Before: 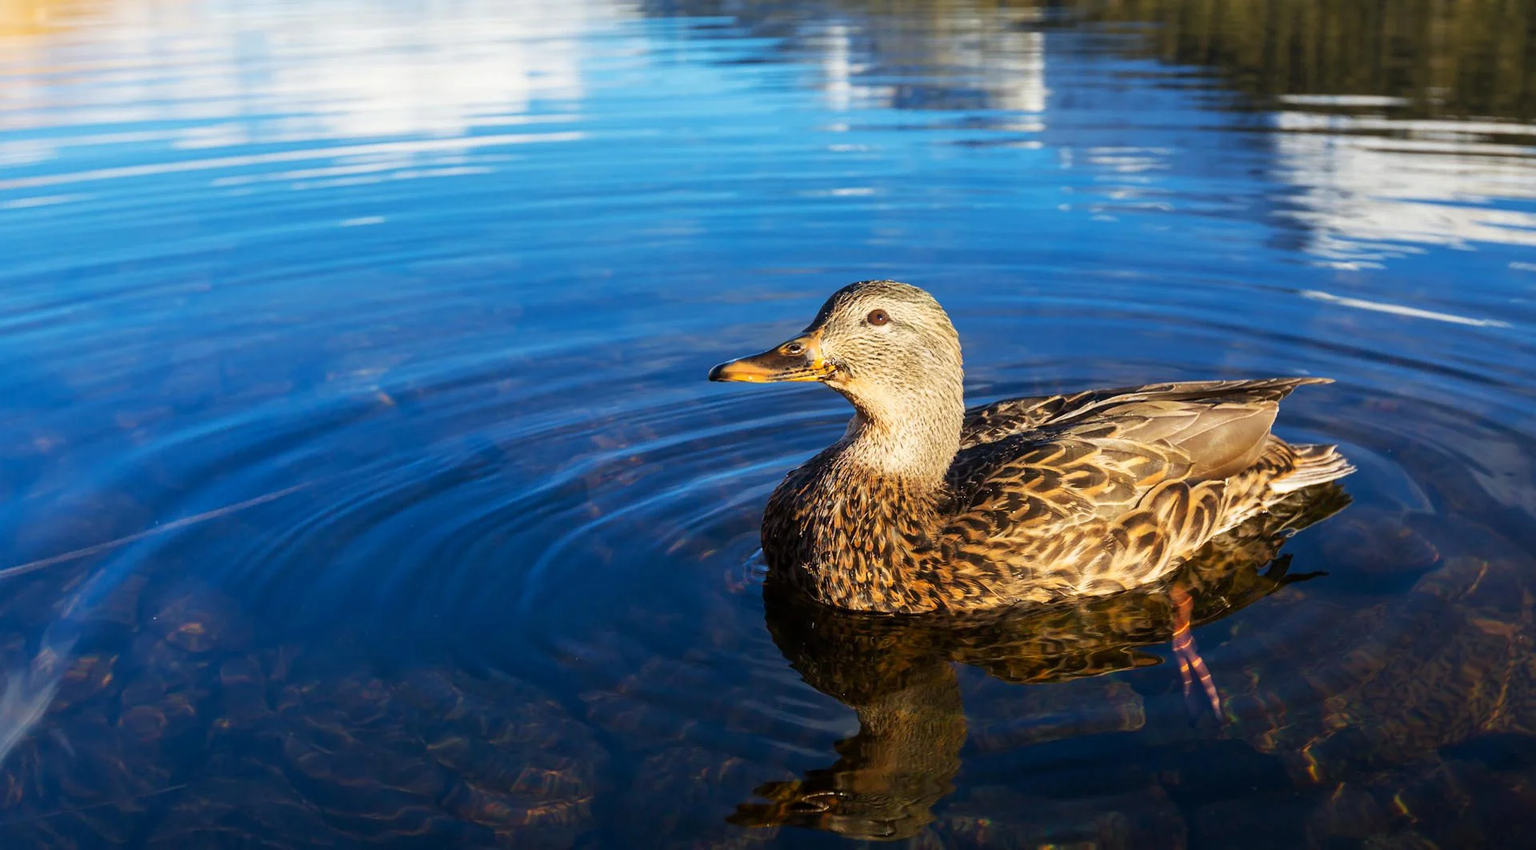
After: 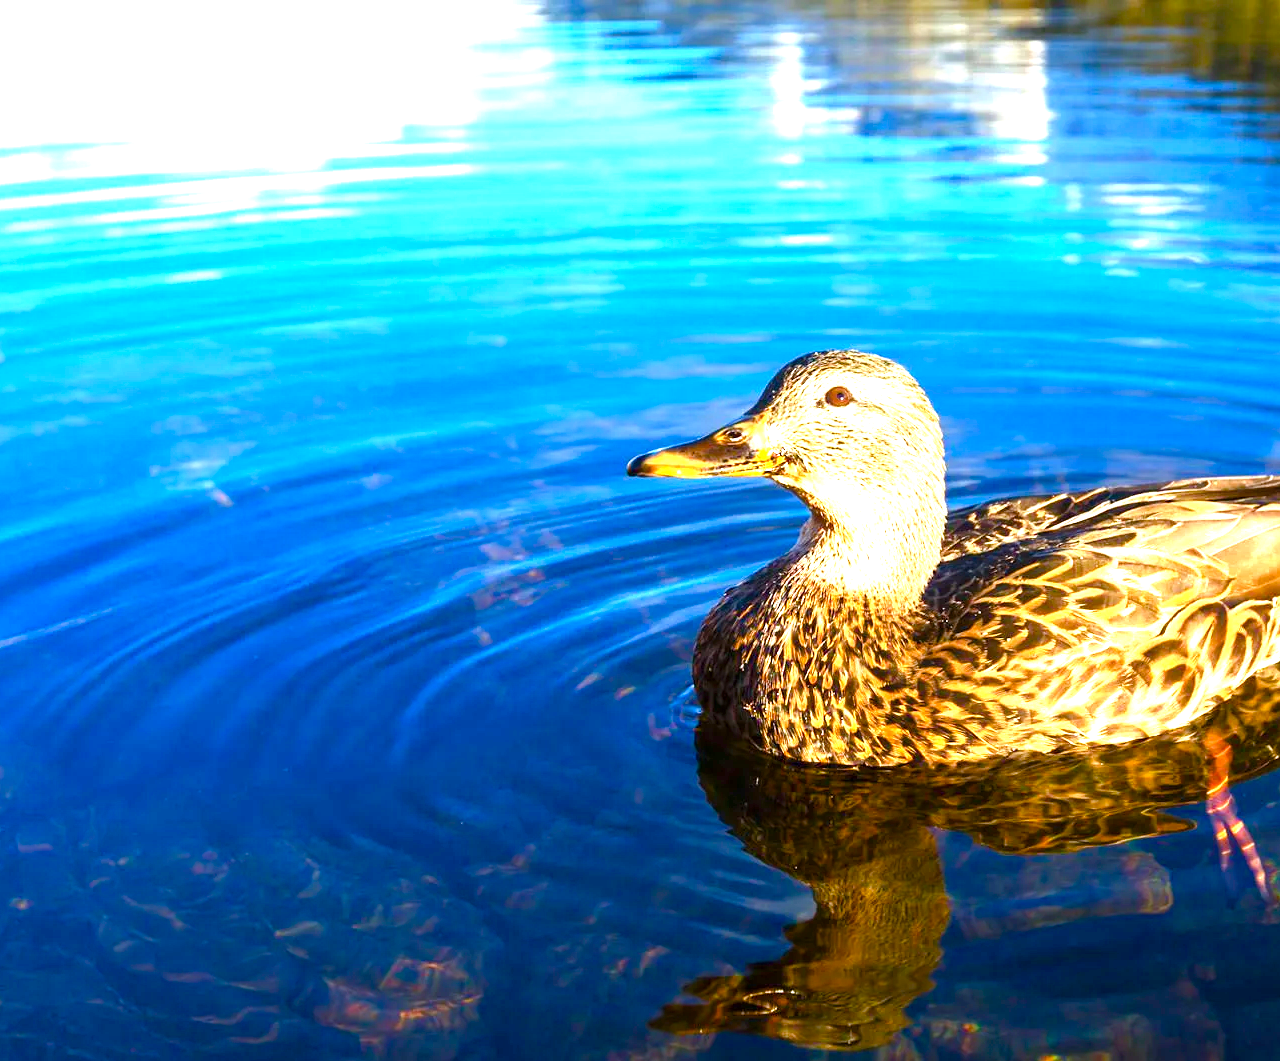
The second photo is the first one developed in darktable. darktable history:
color balance rgb: linear chroma grading › shadows -2.2%, linear chroma grading › highlights -15%, linear chroma grading › global chroma -10%, linear chroma grading › mid-tones -10%, perceptual saturation grading › global saturation 45%, perceptual saturation grading › highlights -50%, perceptual saturation grading › shadows 30%, perceptual brilliance grading › global brilliance 18%, global vibrance 45%
crop and rotate: left 13.537%, right 19.796%
exposure: black level correction 0, exposure 0.9 EV, compensate highlight preservation false
